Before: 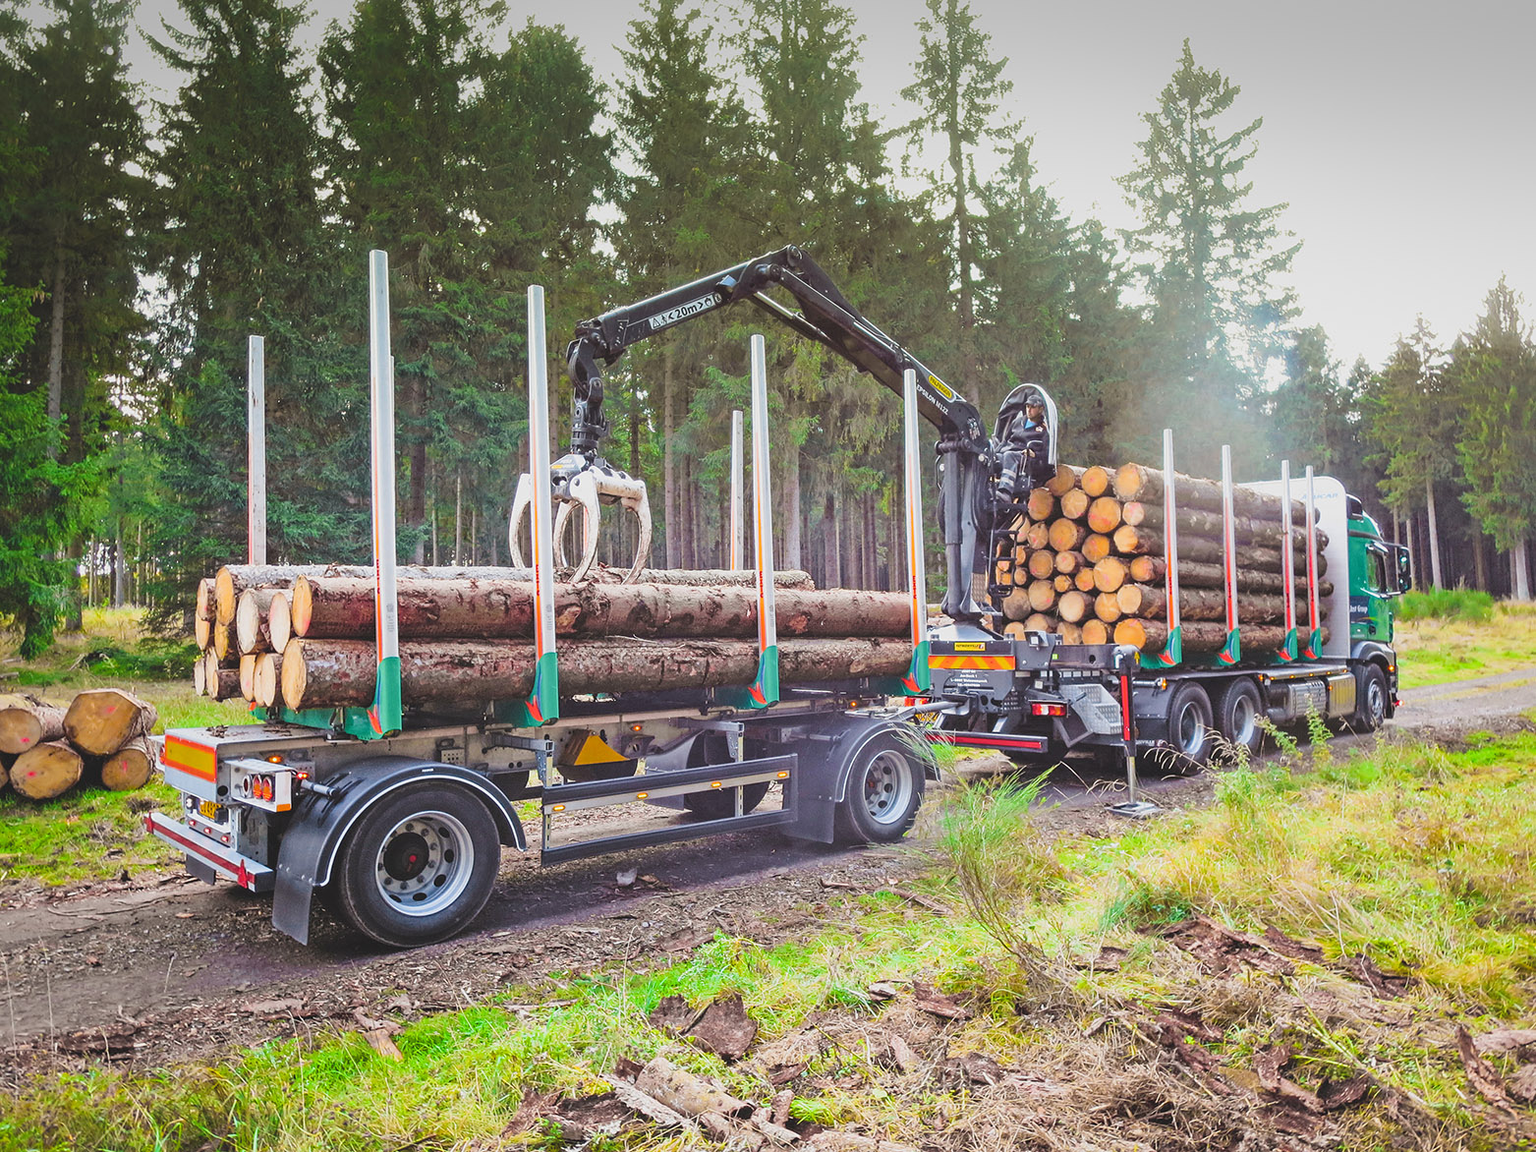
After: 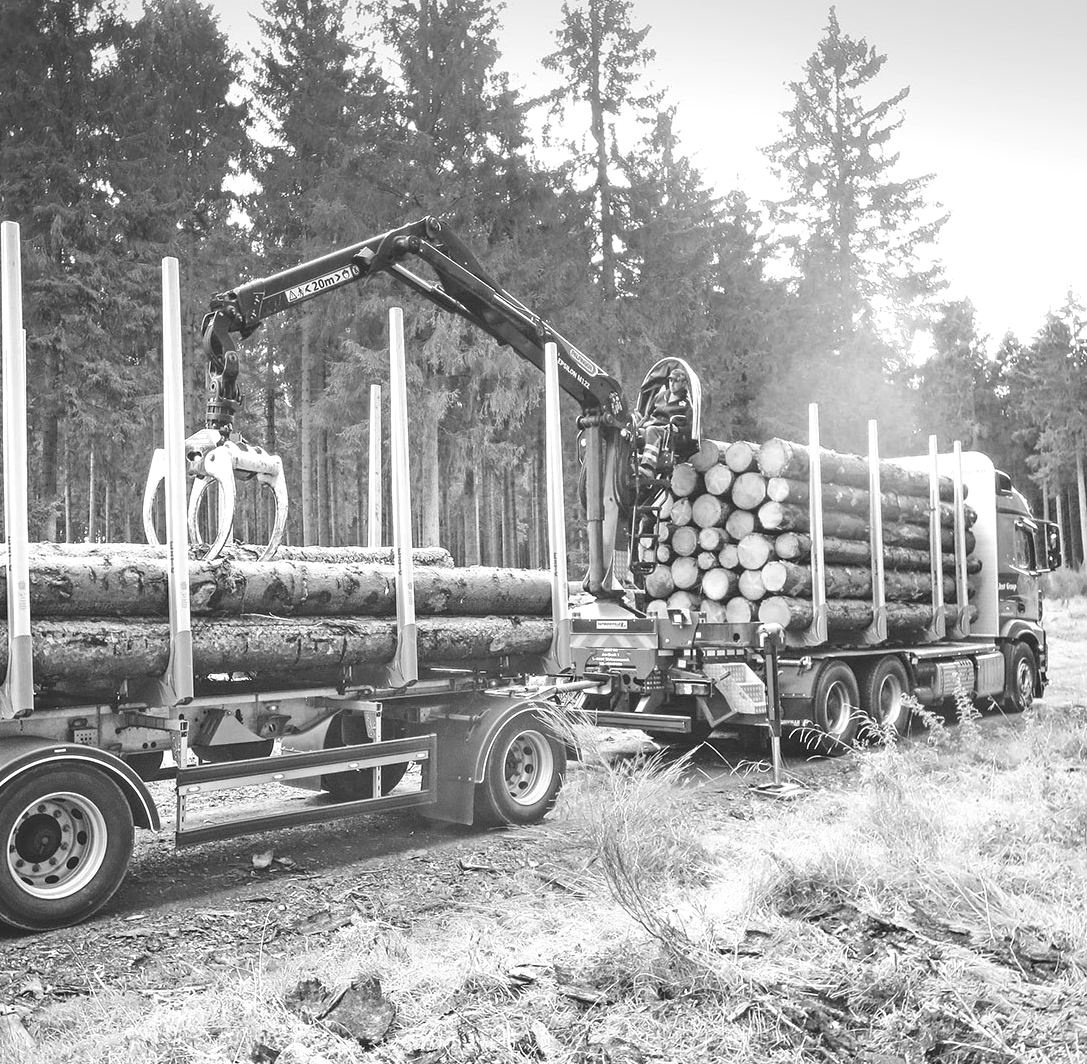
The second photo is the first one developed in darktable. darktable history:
monochrome: on, module defaults
exposure: exposure 0.559 EV, compensate highlight preservation false
crop and rotate: left 24.034%, top 2.838%, right 6.406%, bottom 6.299%
